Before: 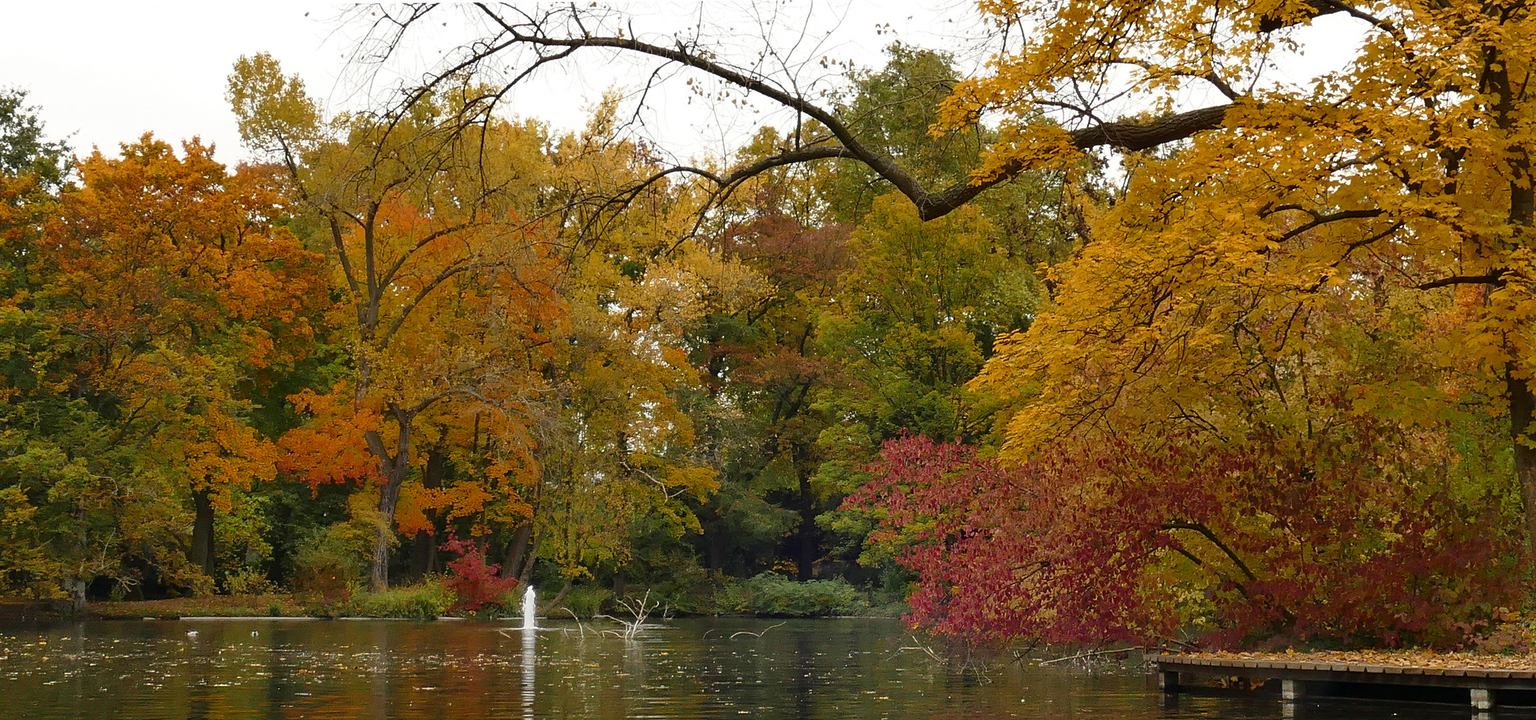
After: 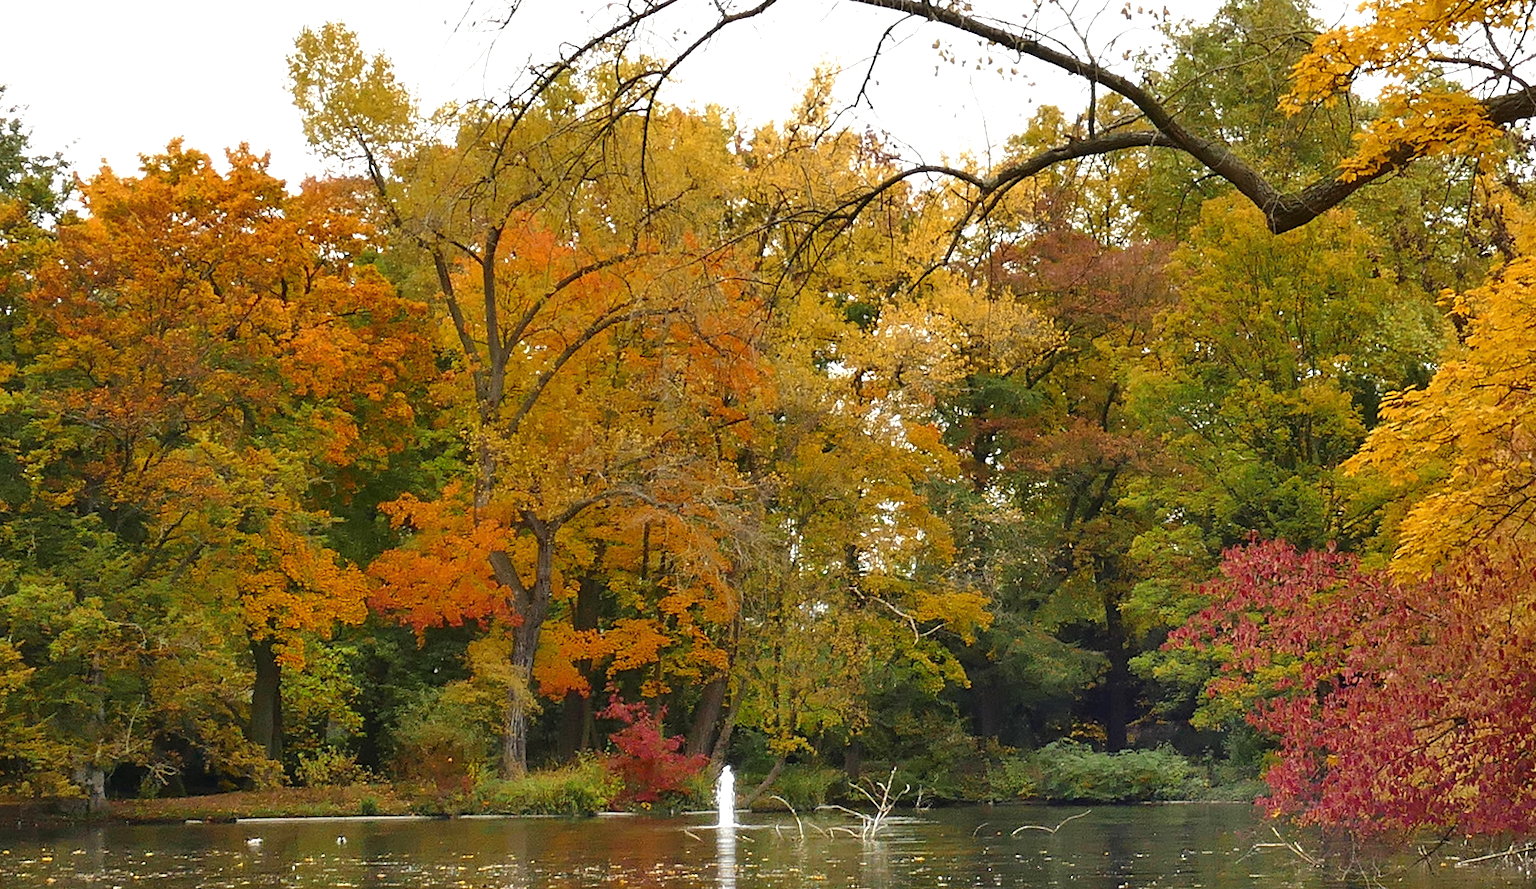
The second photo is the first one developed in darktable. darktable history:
exposure: black level correction 0, exposure 0.6 EV, compensate highlight preservation false
crop: top 5.803%, right 27.864%, bottom 5.804%
rotate and perspective: rotation -1.32°, lens shift (horizontal) -0.031, crop left 0.015, crop right 0.985, crop top 0.047, crop bottom 0.982
